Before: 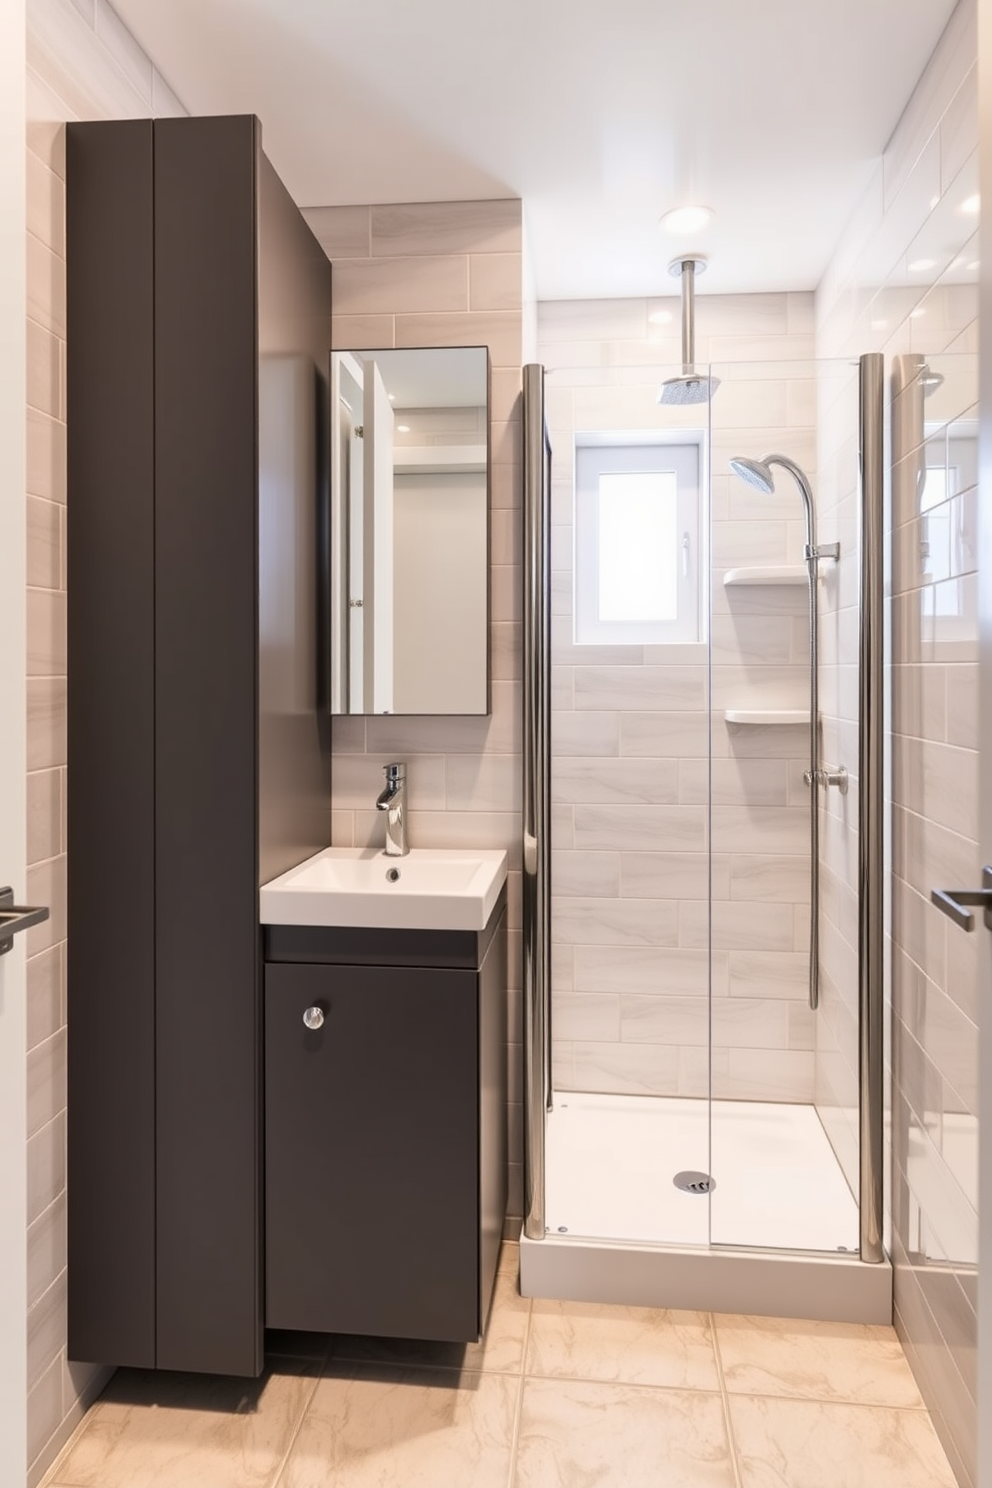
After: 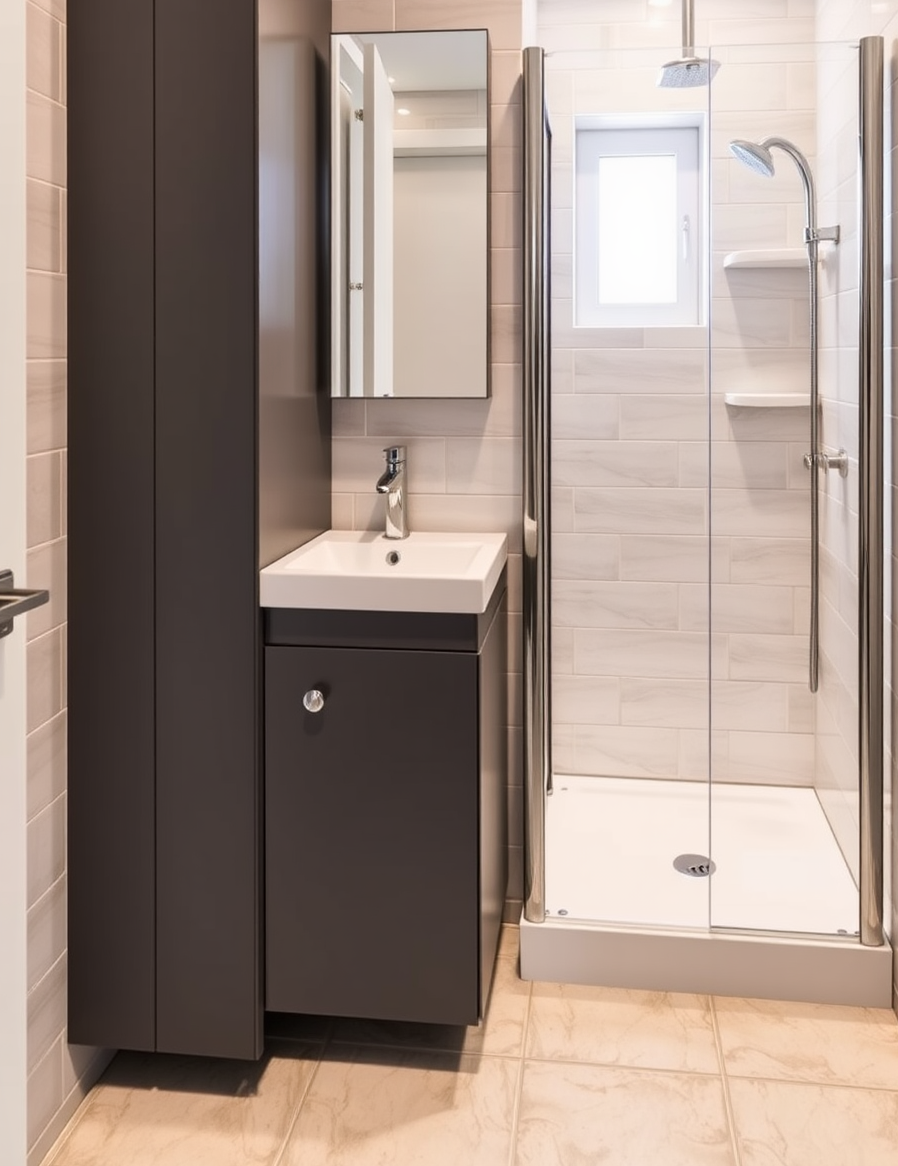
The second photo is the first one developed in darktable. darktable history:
tone equalizer: on, module defaults
crop: top 21.307%, right 9.405%, bottom 0.278%
tone curve: curves: ch0 [(0, 0) (0.003, 0.003) (0.011, 0.011) (0.025, 0.025) (0.044, 0.044) (0.069, 0.069) (0.1, 0.099) (0.136, 0.135) (0.177, 0.177) (0.224, 0.224) (0.277, 0.276) (0.335, 0.334) (0.399, 0.398) (0.468, 0.467) (0.543, 0.547) (0.623, 0.626) (0.709, 0.712) (0.801, 0.802) (0.898, 0.898) (1, 1)], preserve colors none
